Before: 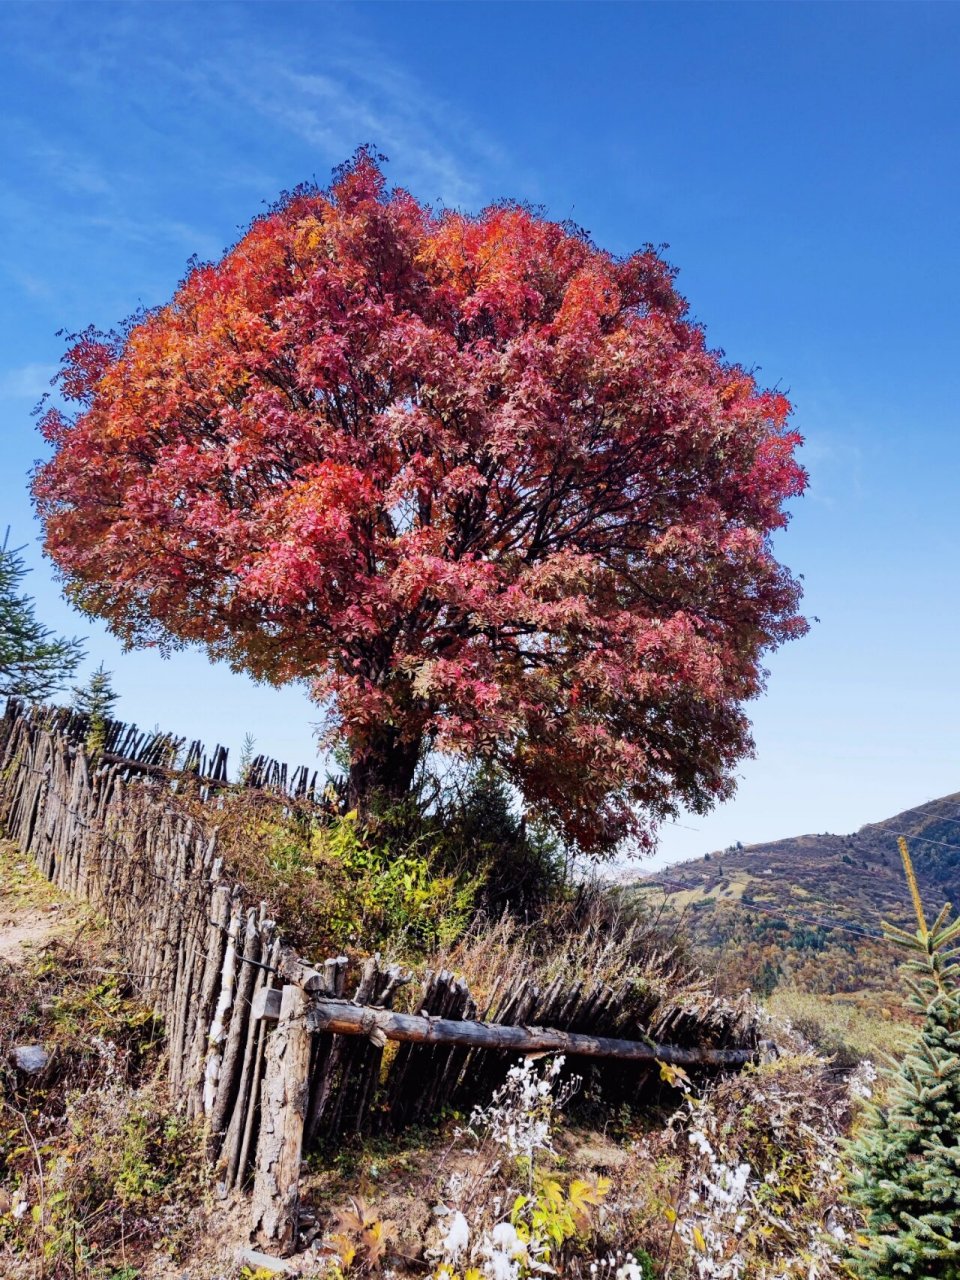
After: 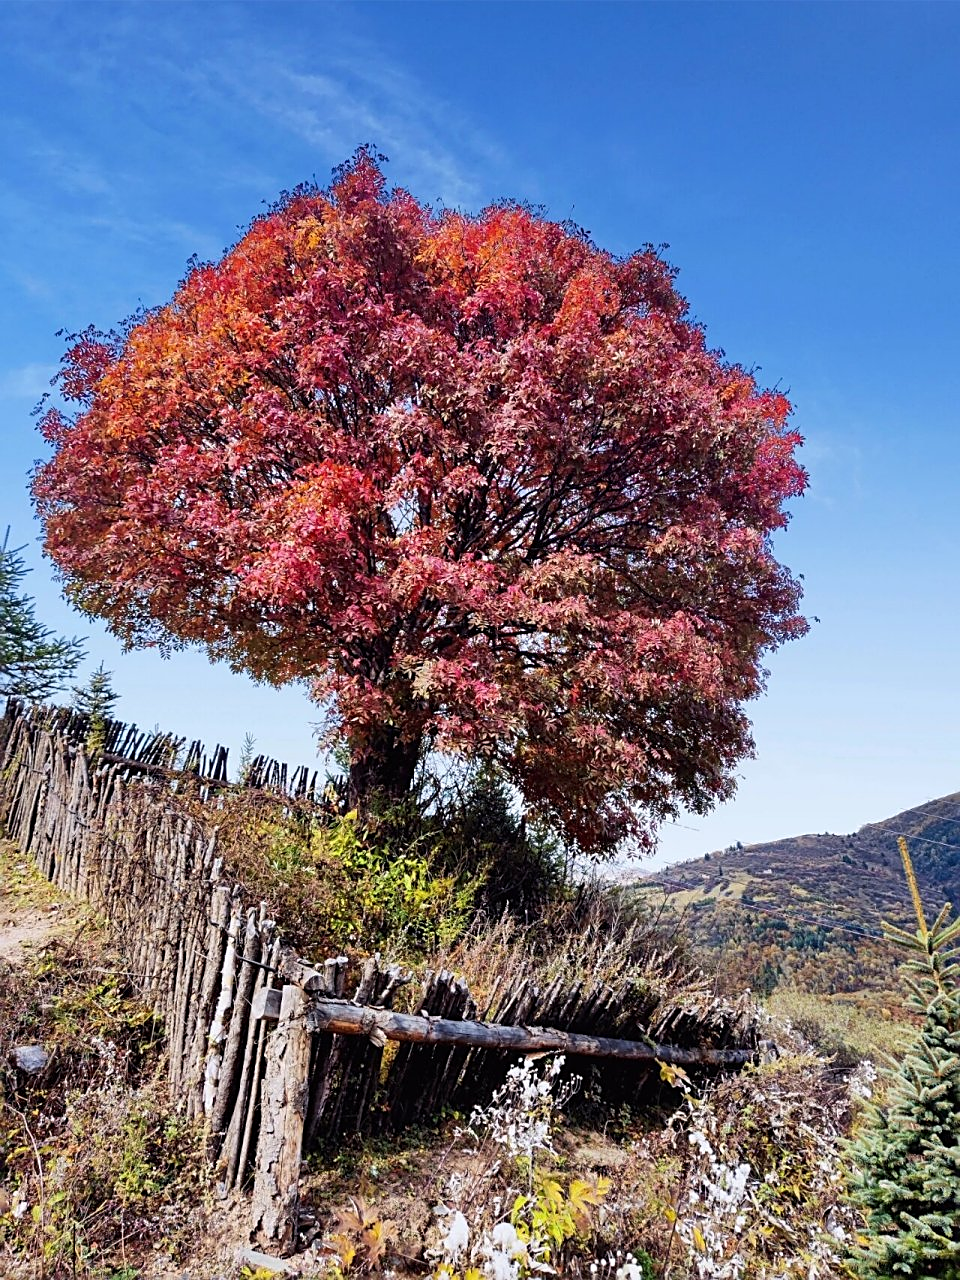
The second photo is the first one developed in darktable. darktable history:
sharpen: amount 0.553
